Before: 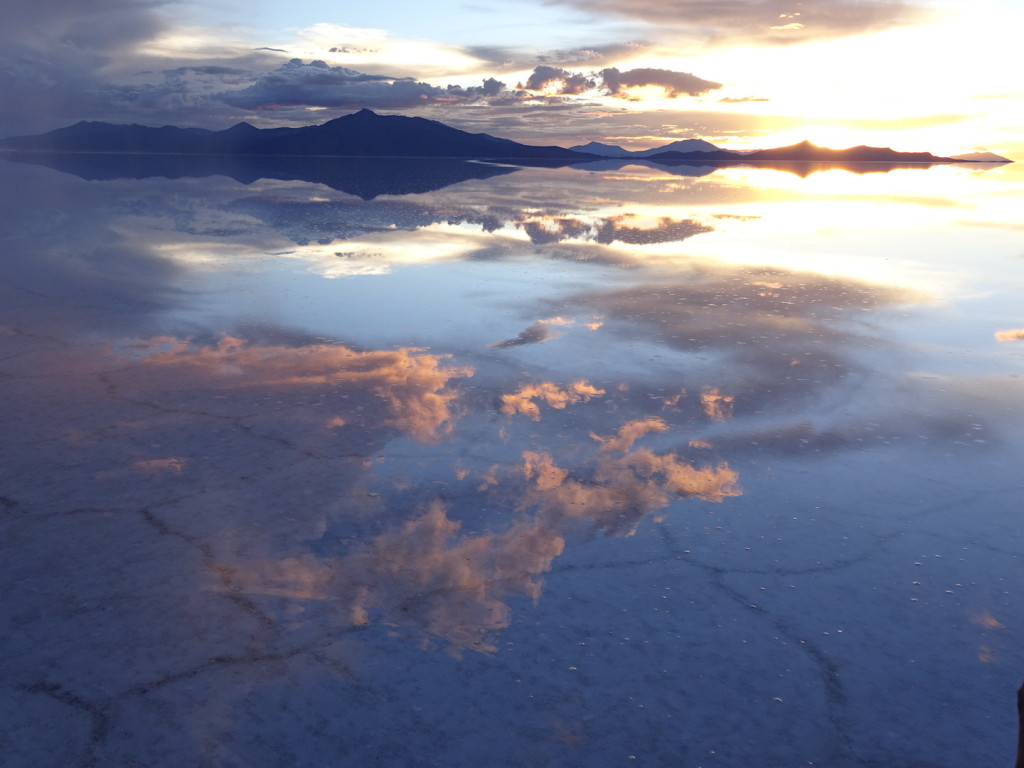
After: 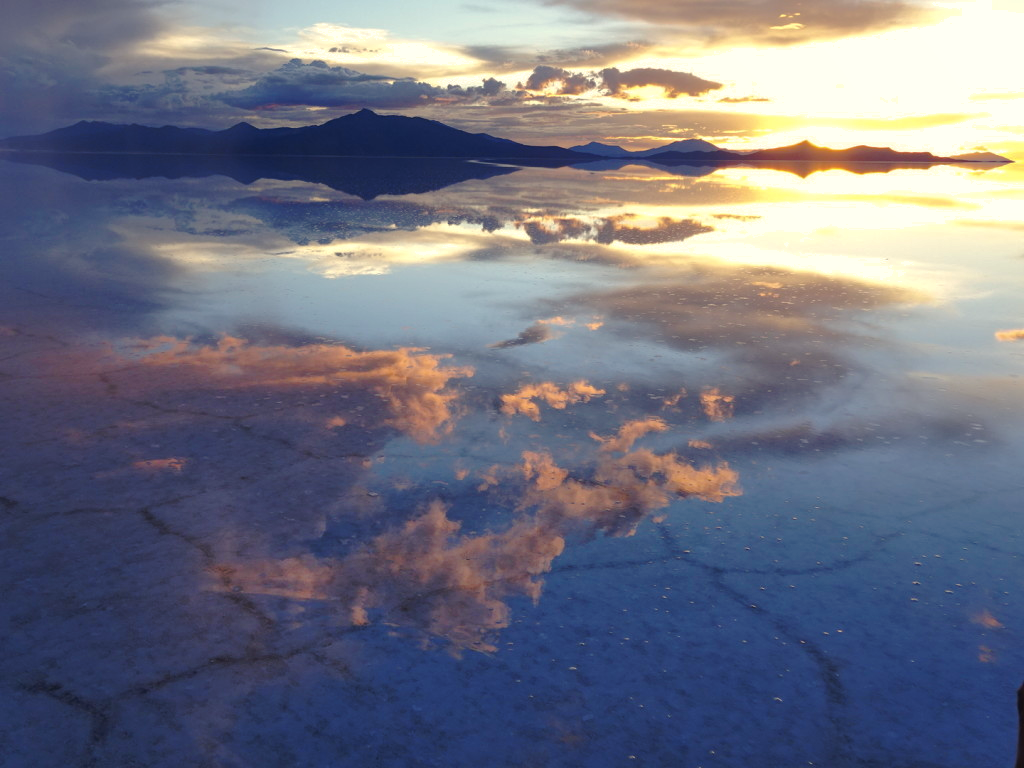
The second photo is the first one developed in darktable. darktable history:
base curve: curves: ch0 [(0, 0) (0.073, 0.04) (0.157, 0.139) (0.492, 0.492) (0.758, 0.758) (1, 1)], preserve colors none
shadows and highlights: on, module defaults
white balance: red 1.029, blue 0.92
